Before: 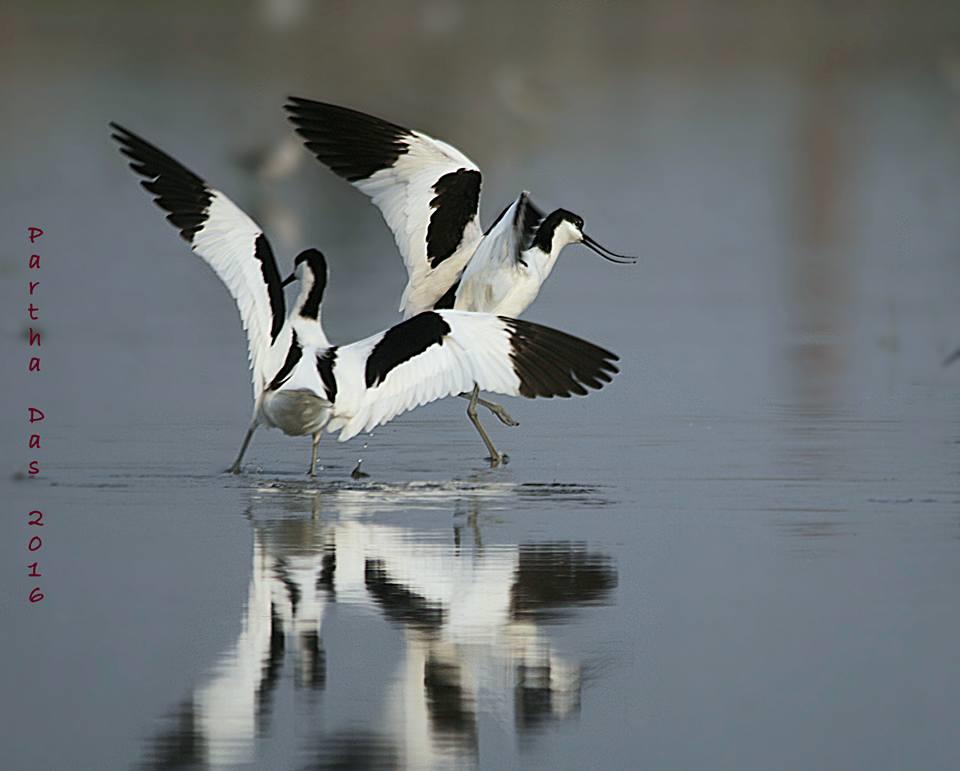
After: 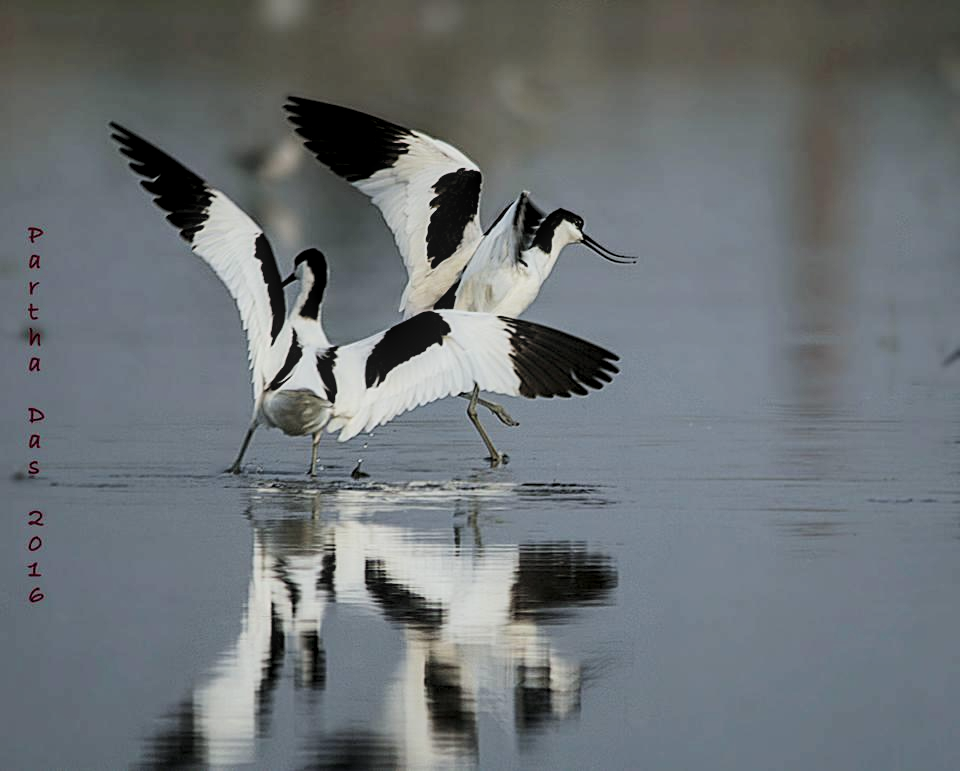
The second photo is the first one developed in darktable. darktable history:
levels: levels [0.062, 0.494, 0.925]
local contrast: on, module defaults
filmic rgb: black relative exposure -16 EV, white relative exposure 6.9 EV, hardness 4.72, contrast in shadows safe
